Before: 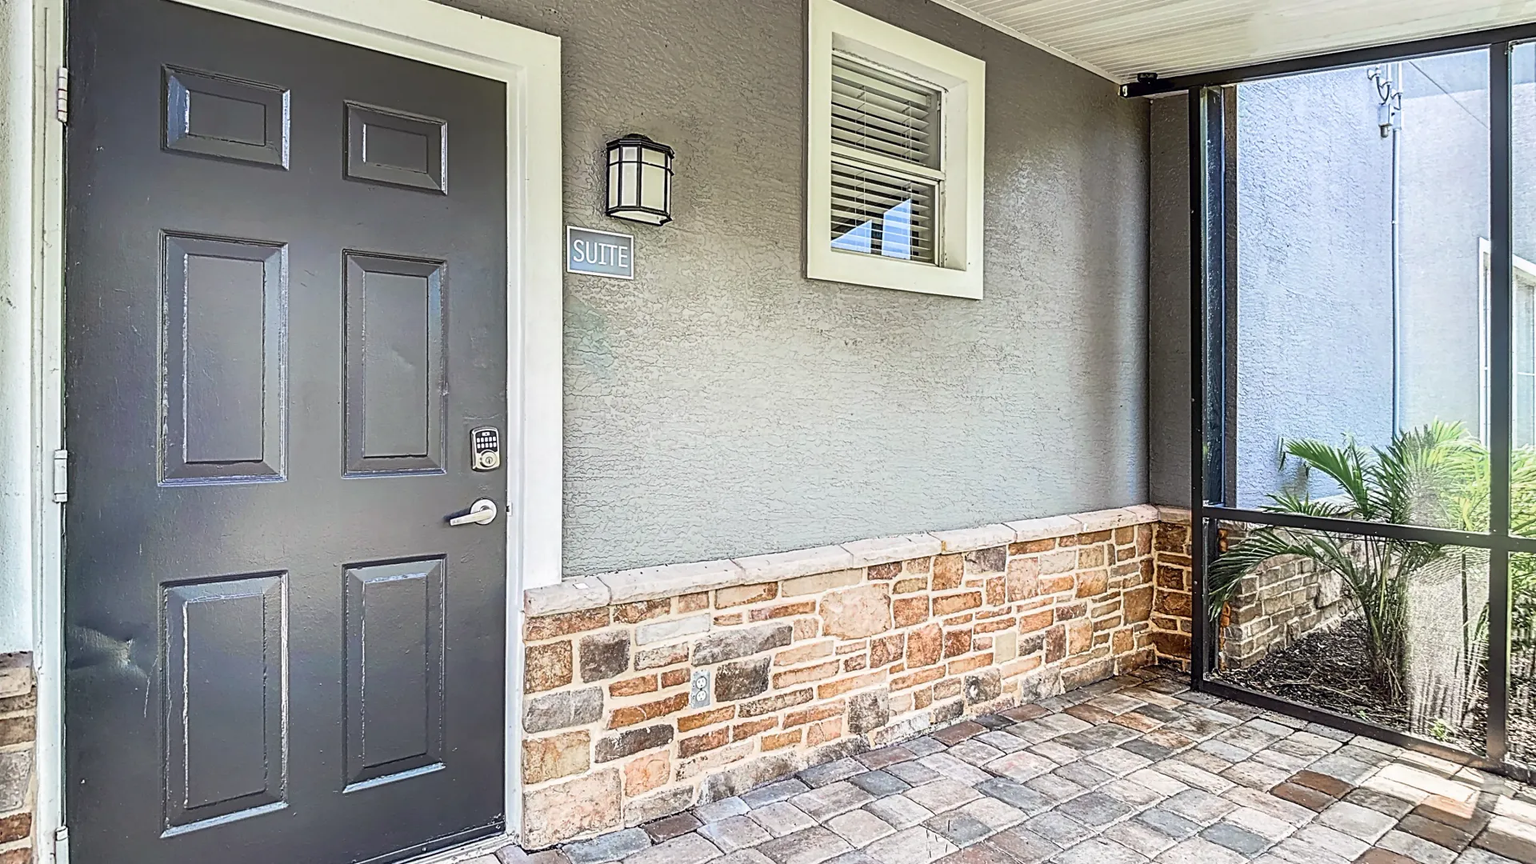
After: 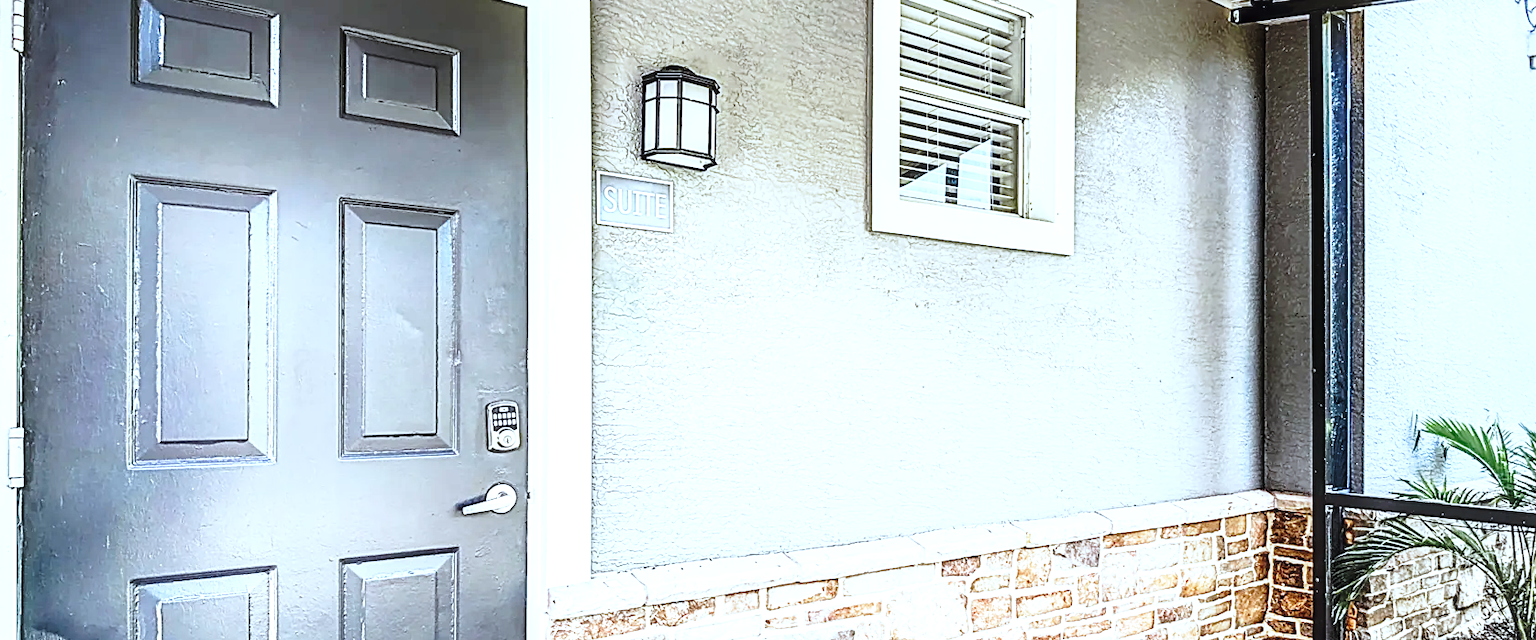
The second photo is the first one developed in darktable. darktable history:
base curve: curves: ch0 [(0, 0) (0.028, 0.03) (0.121, 0.232) (0.46, 0.748) (0.859, 0.968) (1, 1)], preserve colors none
crop: left 3.061%, top 8.92%, right 9.67%, bottom 26.371%
local contrast: on, module defaults
color correction: highlights a* -4.21, highlights b* -10.73
tone equalizer: -8 EV -1.09 EV, -7 EV -1.03 EV, -6 EV -0.888 EV, -5 EV -0.584 EV, -3 EV 0.581 EV, -2 EV 0.883 EV, -1 EV 1.01 EV, +0 EV 1.08 EV, edges refinement/feathering 500, mask exposure compensation -1.57 EV, preserve details guided filter
